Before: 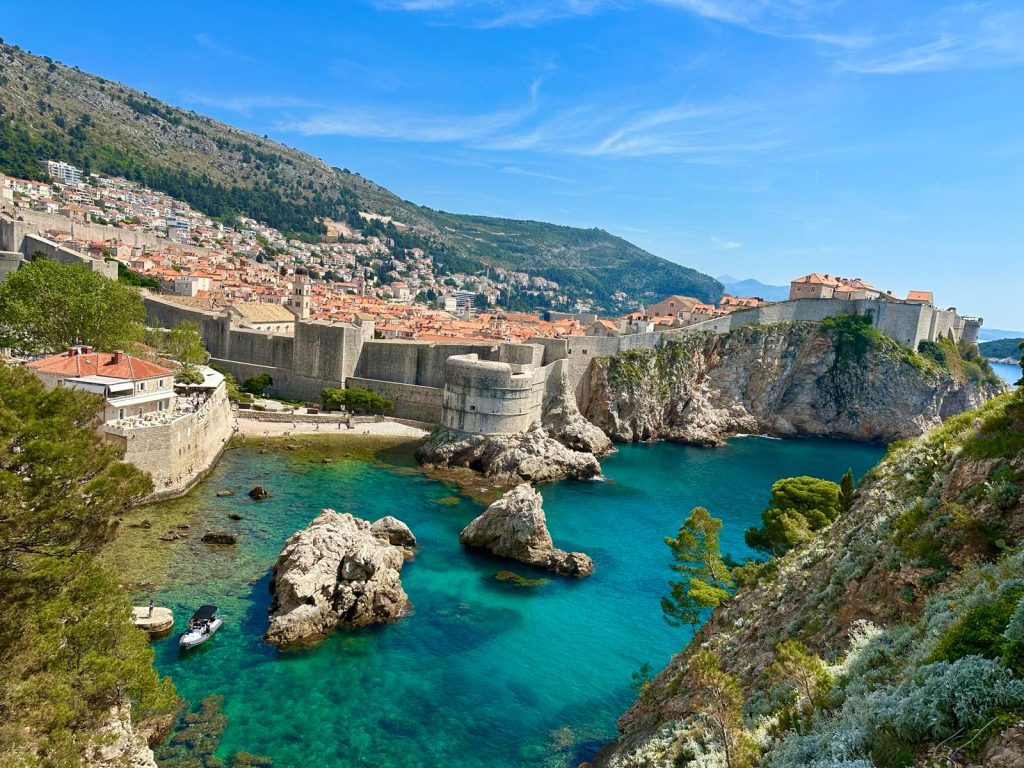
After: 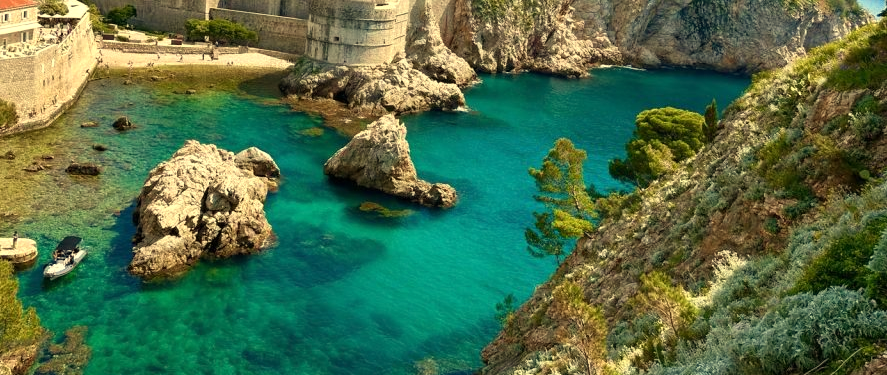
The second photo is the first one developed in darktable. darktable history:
white balance: red 1.08, blue 0.791
crop and rotate: left 13.306%, top 48.129%, bottom 2.928%
exposure: exposure 0.178 EV, compensate exposure bias true, compensate highlight preservation false
